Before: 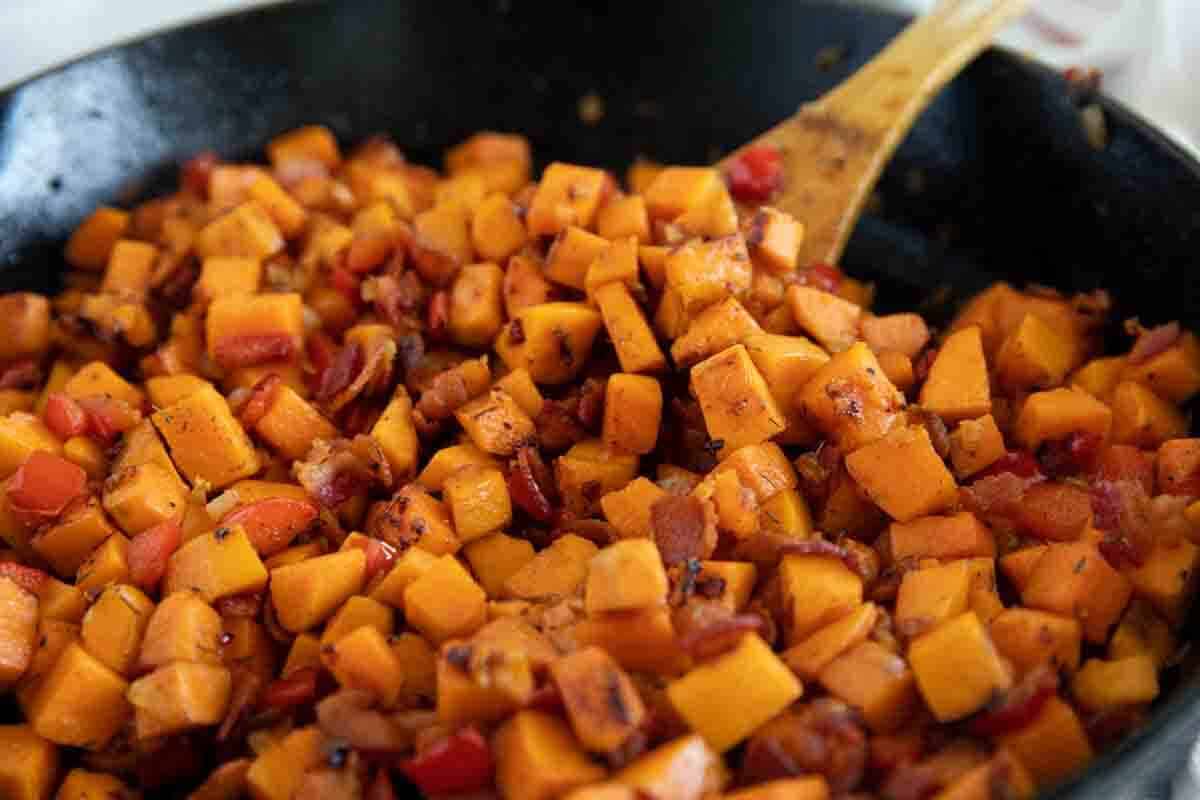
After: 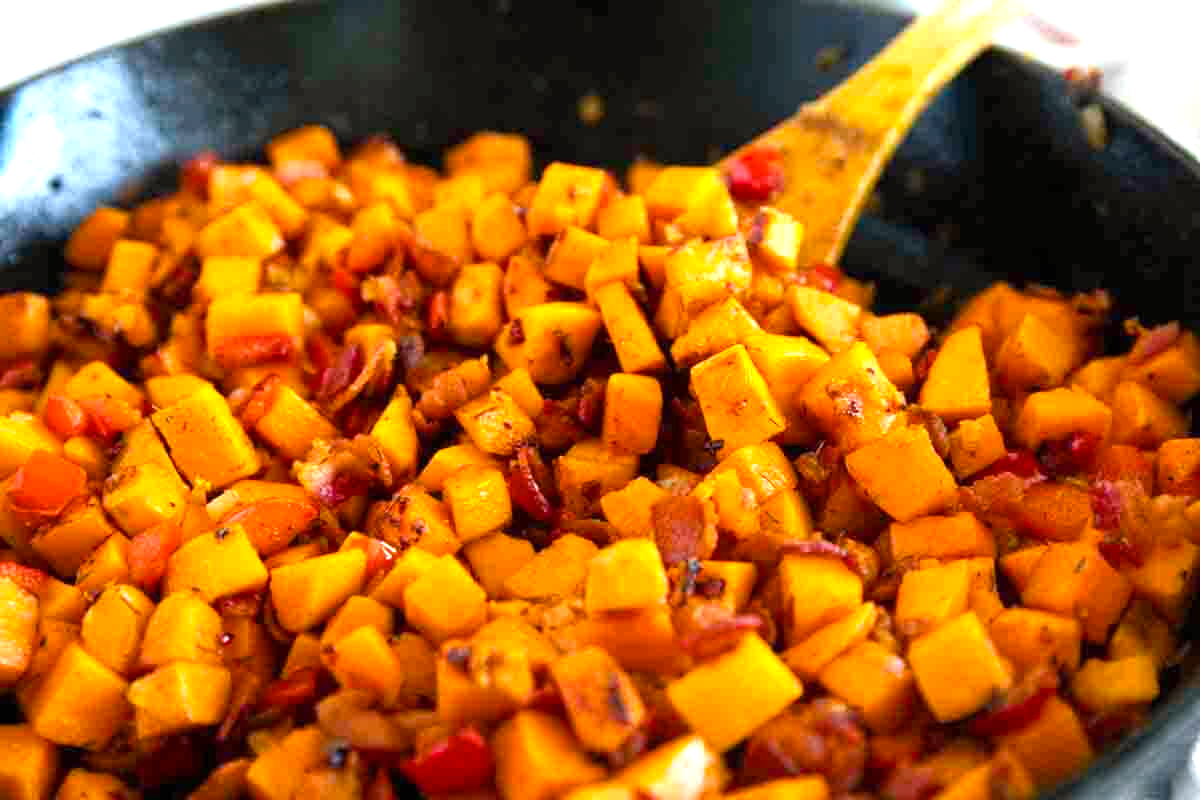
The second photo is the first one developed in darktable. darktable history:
exposure: exposure 1 EV, compensate highlight preservation false
color balance rgb: shadows lift › chroma 3.668%, shadows lift › hue 88.29°, perceptual saturation grading › global saturation 25.534%
